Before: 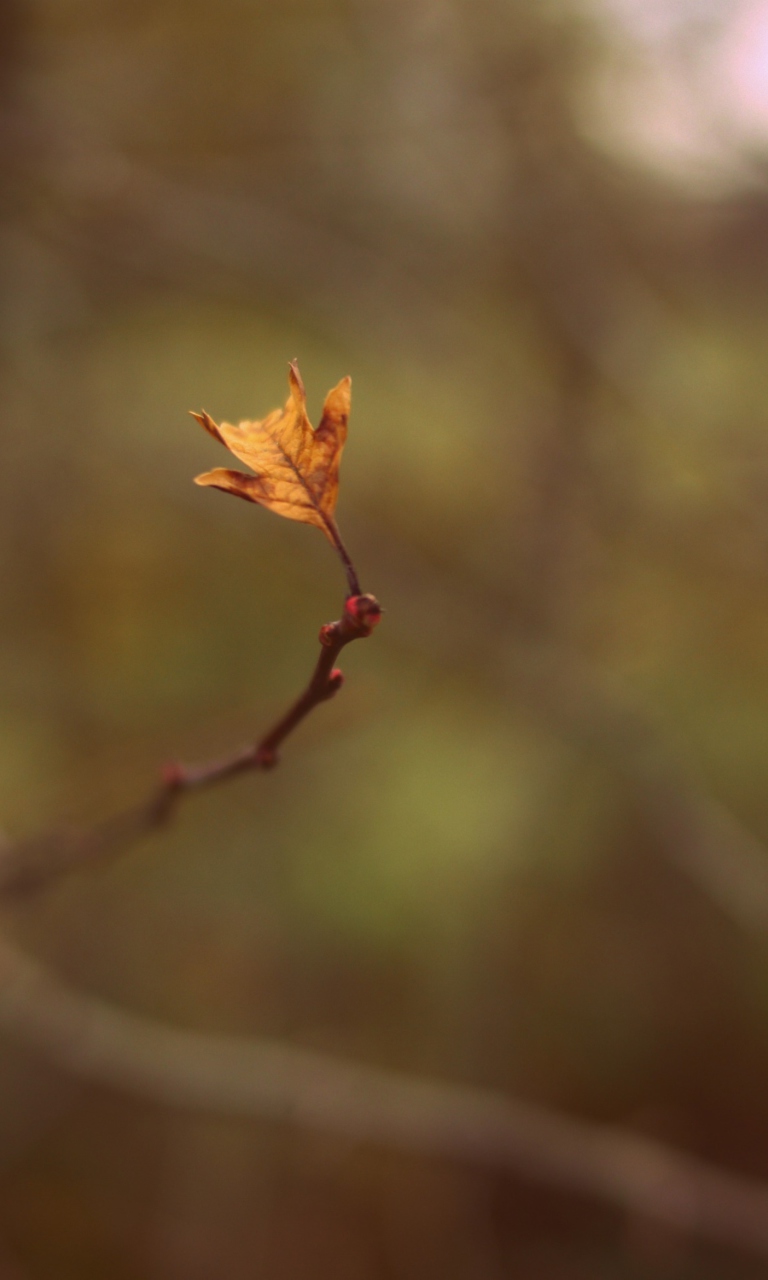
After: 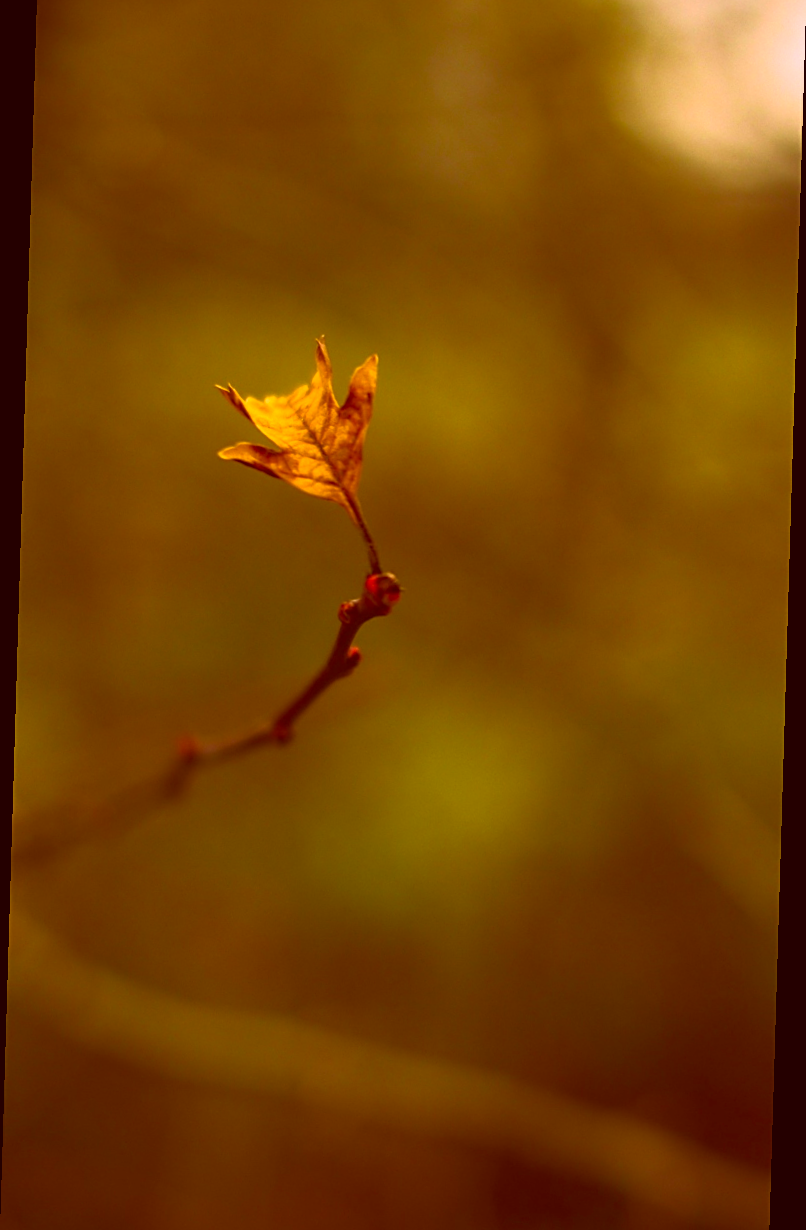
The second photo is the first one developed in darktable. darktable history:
color correction: highlights a* 1.12, highlights b* 24.26, shadows a* 15.58, shadows b* 24.26
color balance rgb: global vibrance 42.74%
crop and rotate: top 2.479%, bottom 3.018%
sharpen: on, module defaults
rotate and perspective: rotation 1.72°, automatic cropping off
base curve: curves: ch0 [(0, 0) (0.257, 0.25) (0.482, 0.586) (0.757, 0.871) (1, 1)]
